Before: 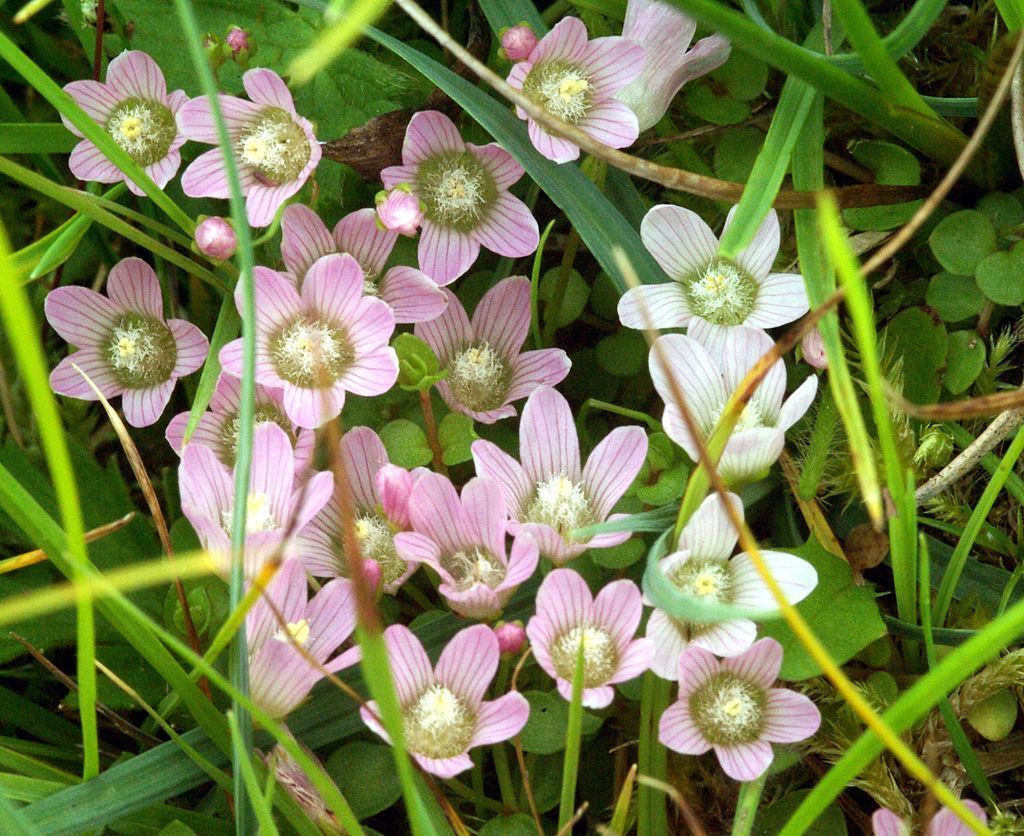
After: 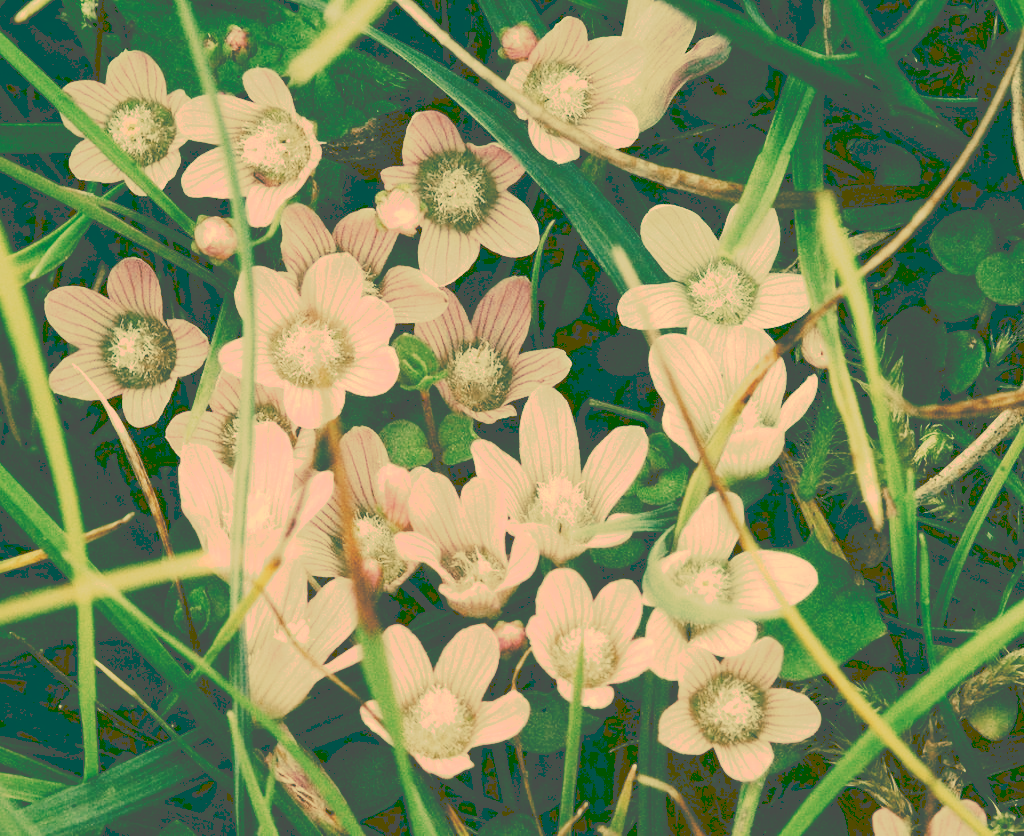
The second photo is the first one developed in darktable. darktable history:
tone curve: curves: ch0 [(0, 0) (0.003, 0.309) (0.011, 0.309) (0.025, 0.309) (0.044, 0.309) (0.069, 0.306) (0.1, 0.306) (0.136, 0.308) (0.177, 0.31) (0.224, 0.311) (0.277, 0.333) (0.335, 0.381) (0.399, 0.467) (0.468, 0.572) (0.543, 0.672) (0.623, 0.744) (0.709, 0.795) (0.801, 0.819) (0.898, 0.845) (1, 1)], preserve colors none
color look up table: target L [93.11, 87.74, 89.46, 77.92, 78.09, 62.79, 65.22, 55.36, 52.11, 48.43, 42.34, 23.58, 20.46, 203.09, 83.82, 73.54, 76.16, 66.55, 61.81, 67.96, 55.91, 49.31, 38.18, 31.65, 34.18, 15.4, 20.35, 97.17, 91.42, 79.5, 87.54, 72.39, 62.44, 64.45, 57.13, 77.18, 49.86, 34.83, 36.61, 29.98, 20.53, 24.89, 12.61, 65.34, 62.07, 54, 48.05, 40.25, 23.8], target a [12.39, 10.24, 7.982, -30.99, -38.35, -38.34, -10.84, -18.5, -26.3, -36.79, -11.2, -69.57, -62.68, 0, 20.05, 31.25, 38.45, 40.34, 16.28, 46.62, 6.306, 25.53, 1.848, -2.144, 14.18, -49.46, -62.47, 13.7, 28.27, 9.417, 35.01, 20.71, 1.36, 1.815, 40.92, 27.74, 18.98, -0.65, 12.5, 4.344, -62.82, 3.03, -41.19, -19.67, -5.715, -13.65, -19.14, -6.979, -64.52], target b [68.51, 56.11, 65.48, 43.77, 48.16, 36.68, 31.11, 34.7, 20.76, 28.18, 22.12, 39.77, 34.38, -0.002, 53.32, 49.85, 43.02, 41.09, 29.62, 38.24, 34.81, 16.85, 10.46, 53.66, 58.01, 25.66, 34.19, 64.36, 59.2, 40.17, 53.45, 35.99, 25.09, 16.69, 17.77, 37.99, 8.851, -4.988, -15.79, -15.7, 34.49, -1.336, 20.82, 22.63, 20.68, 7.313, 12.09, 1.145, -1.802], num patches 49
